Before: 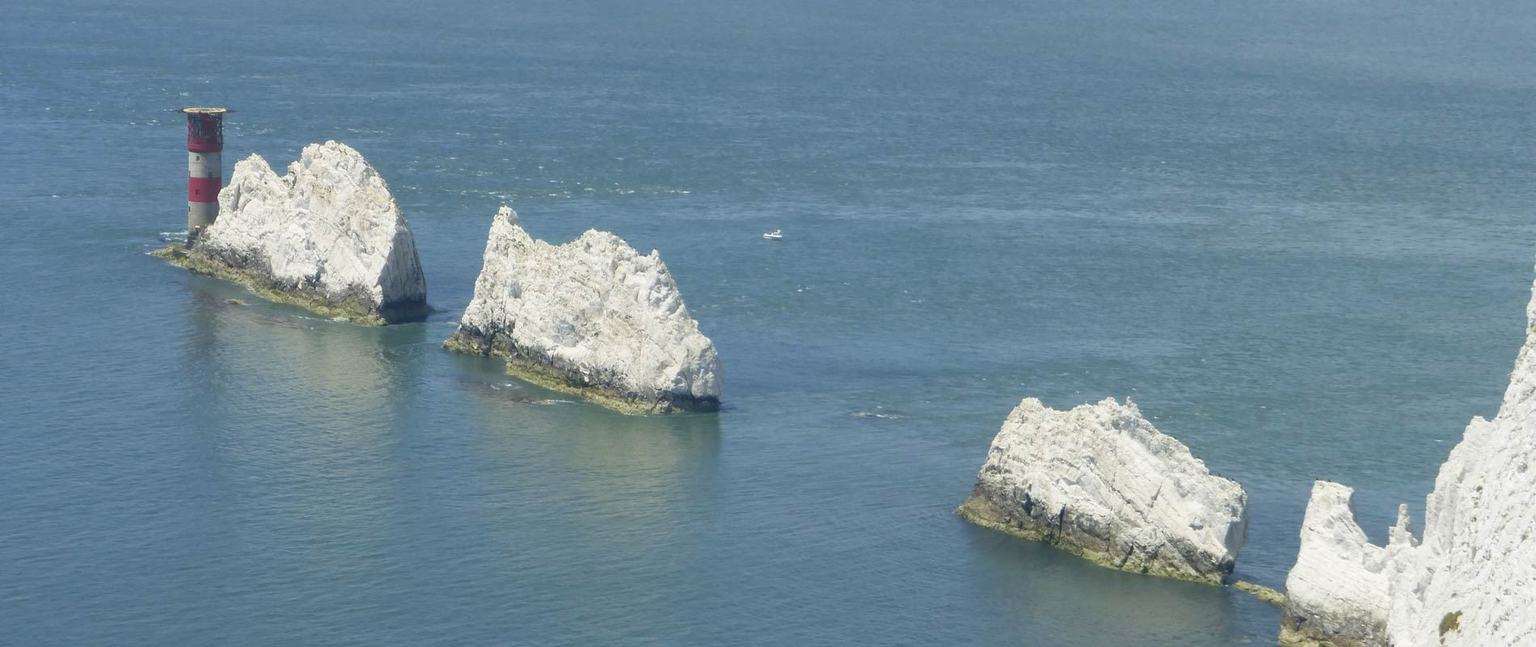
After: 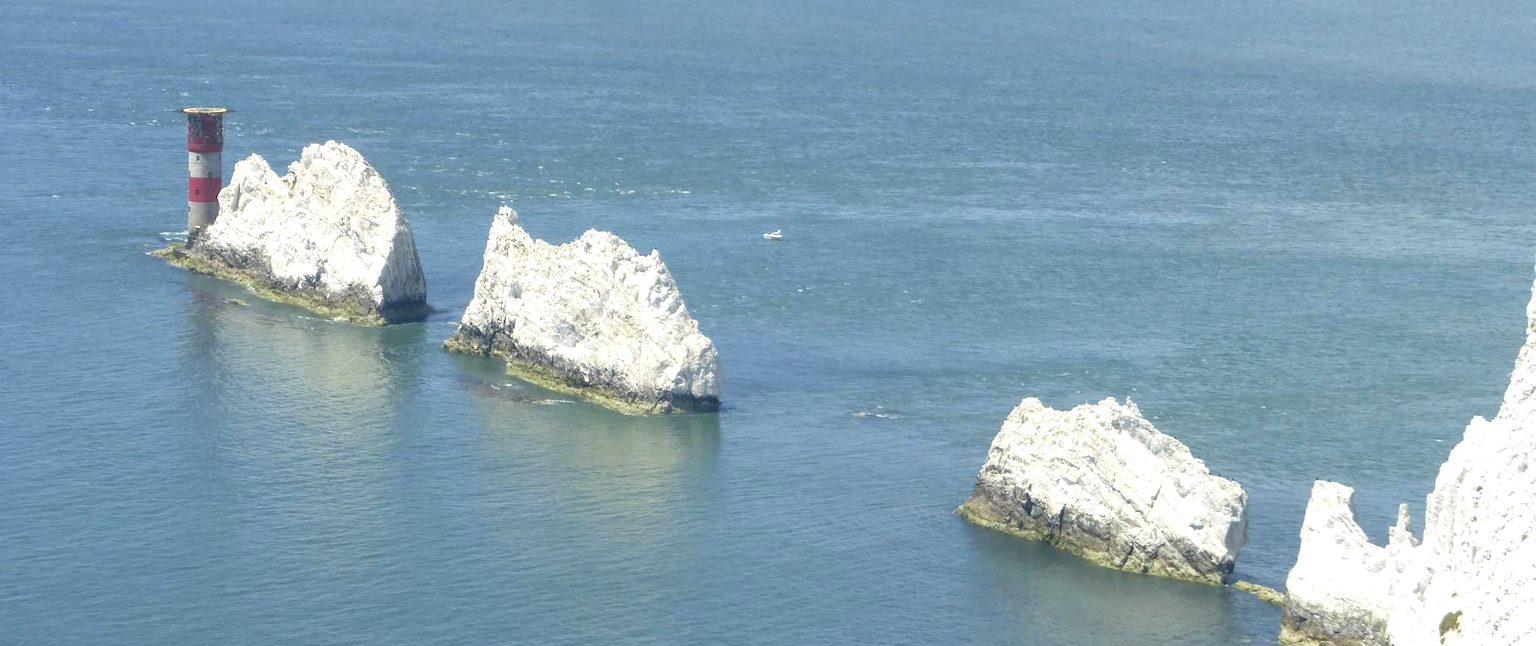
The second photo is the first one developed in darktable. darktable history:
local contrast: detail 110%
exposure: black level correction 0.001, exposure 0.5 EV, compensate exposure bias true, compensate highlight preservation false
